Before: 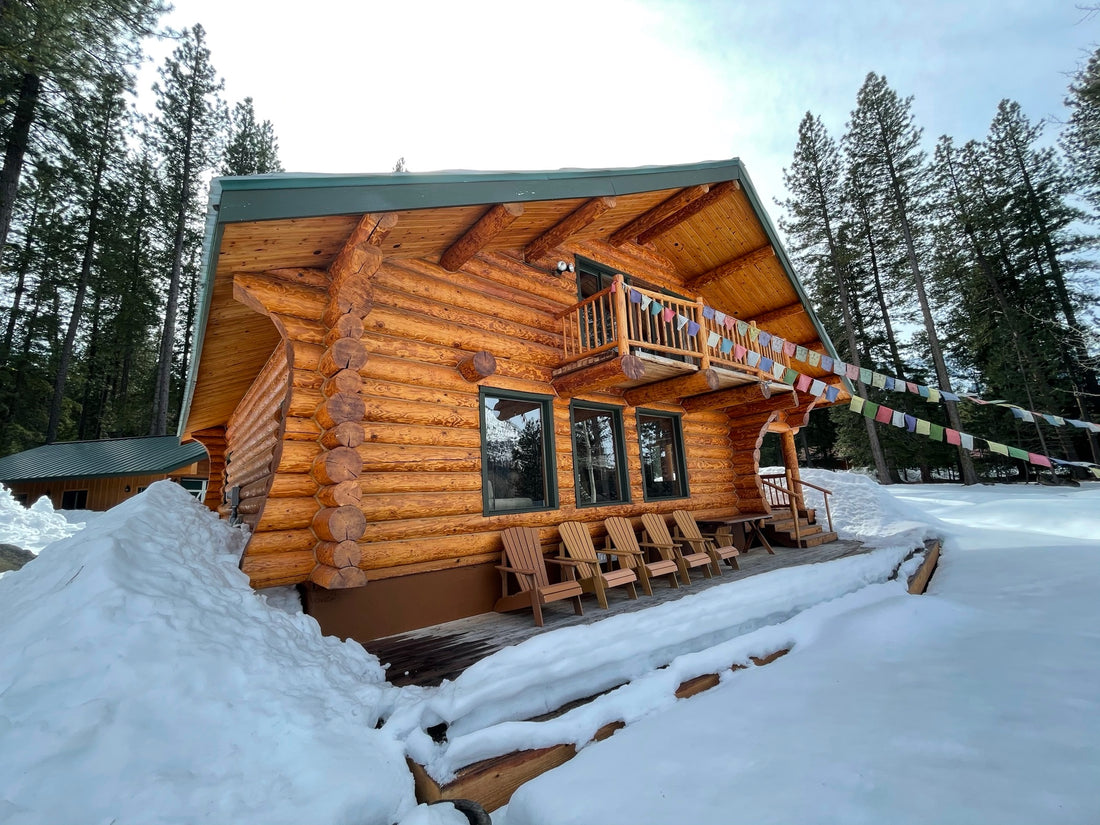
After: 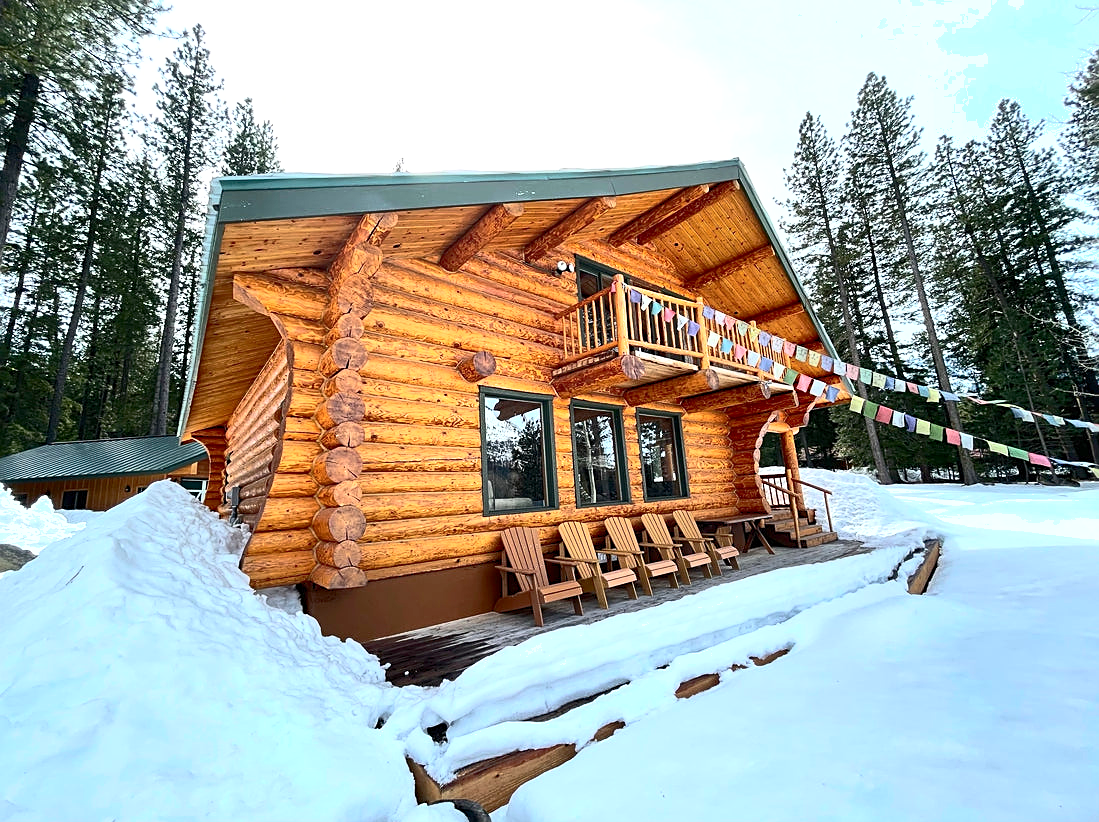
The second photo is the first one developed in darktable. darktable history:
contrast brightness saturation: contrast 0.392, brightness 0.108
exposure: exposure 0.631 EV, compensate highlight preservation false
crop: top 0.073%, bottom 0.193%
shadows and highlights: on, module defaults
sharpen: on, module defaults
